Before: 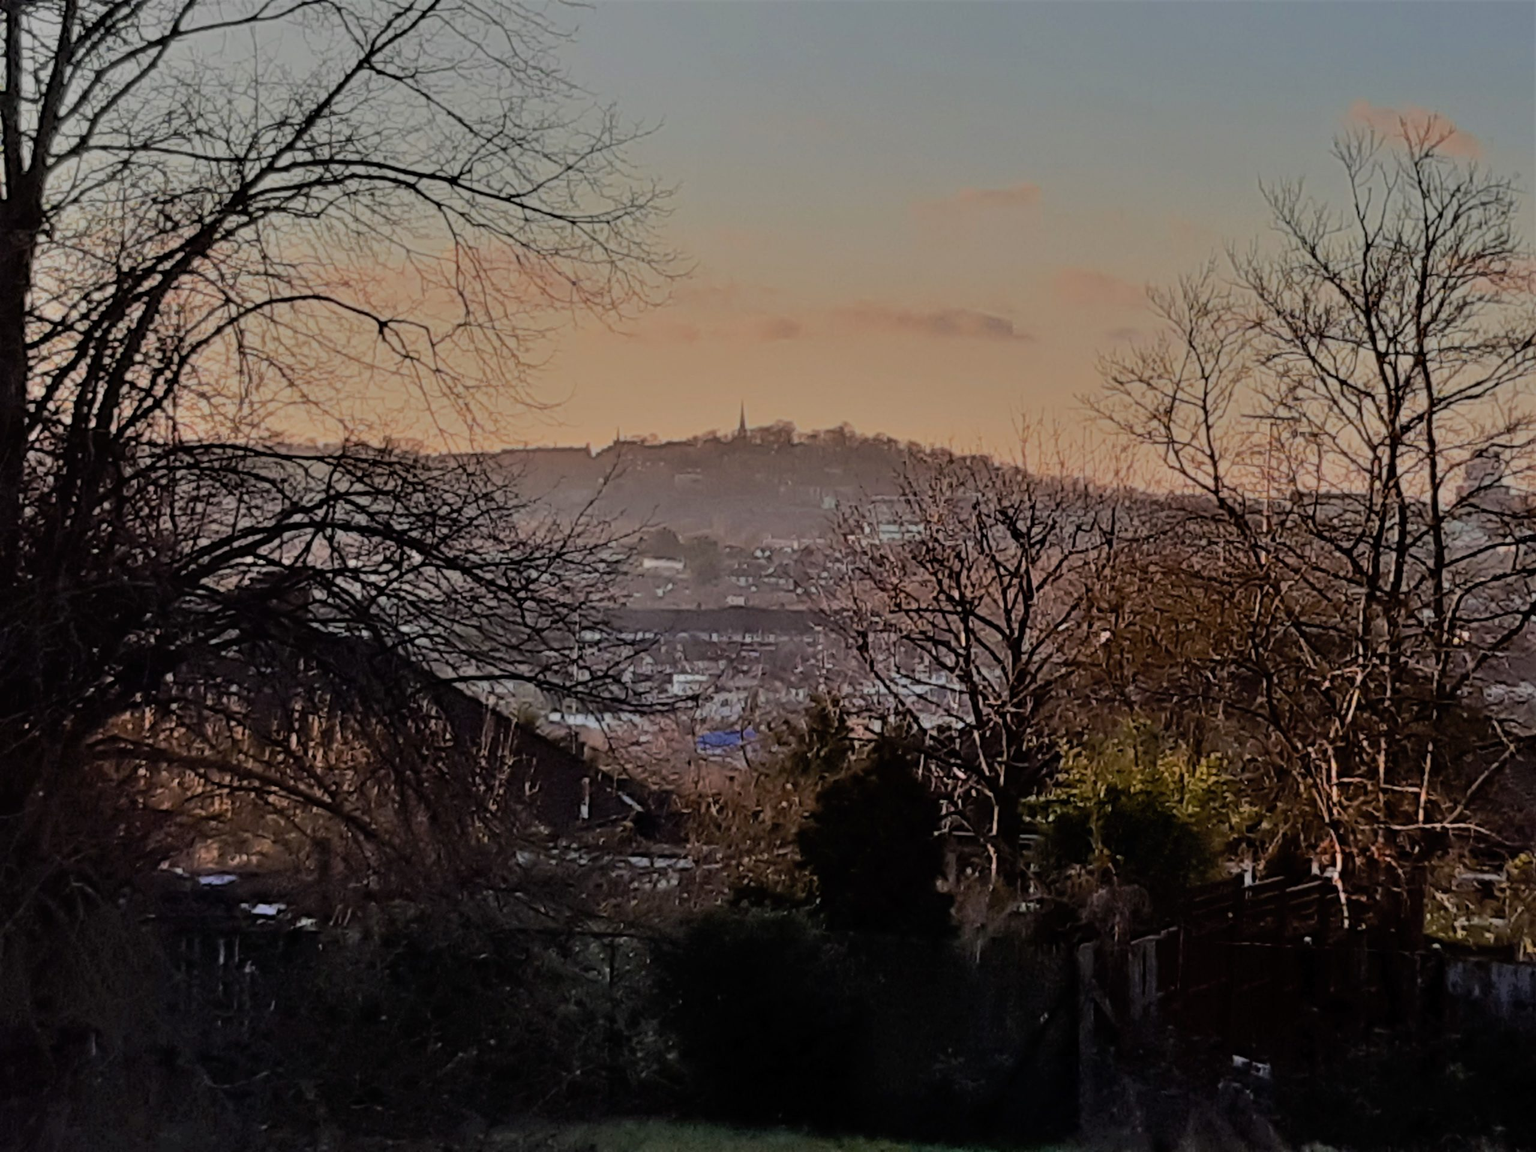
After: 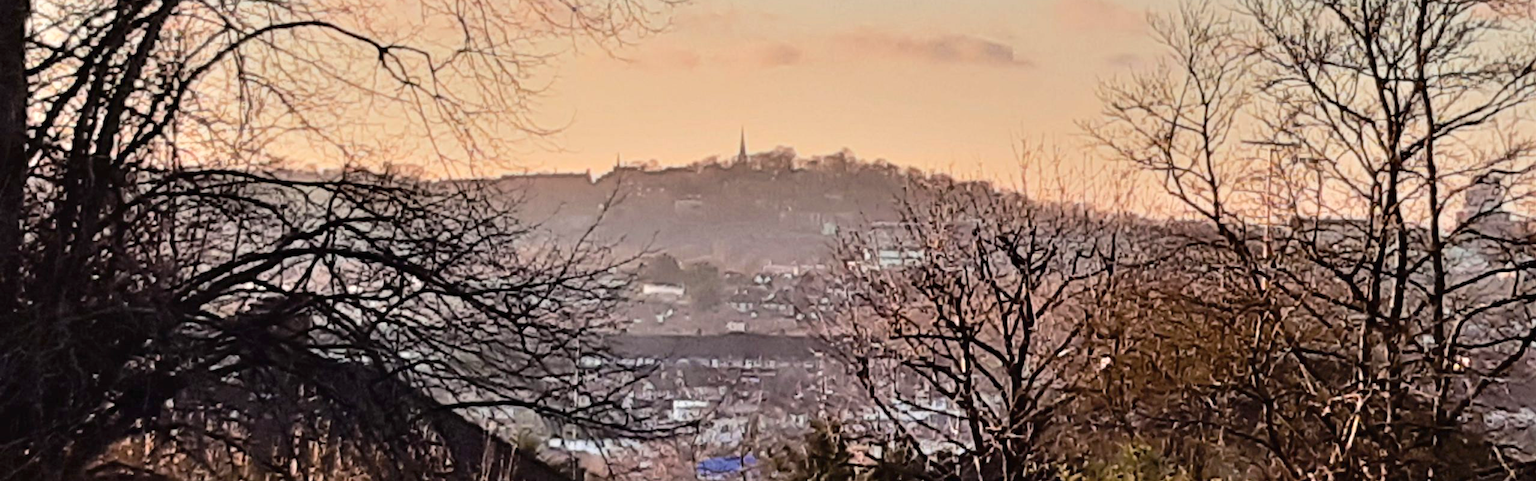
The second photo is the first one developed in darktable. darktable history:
crop and rotate: top 23.84%, bottom 34.294%
contrast brightness saturation: contrast 0.05
exposure: black level correction 0, exposure 1 EV, compensate exposure bias true, compensate highlight preservation false
